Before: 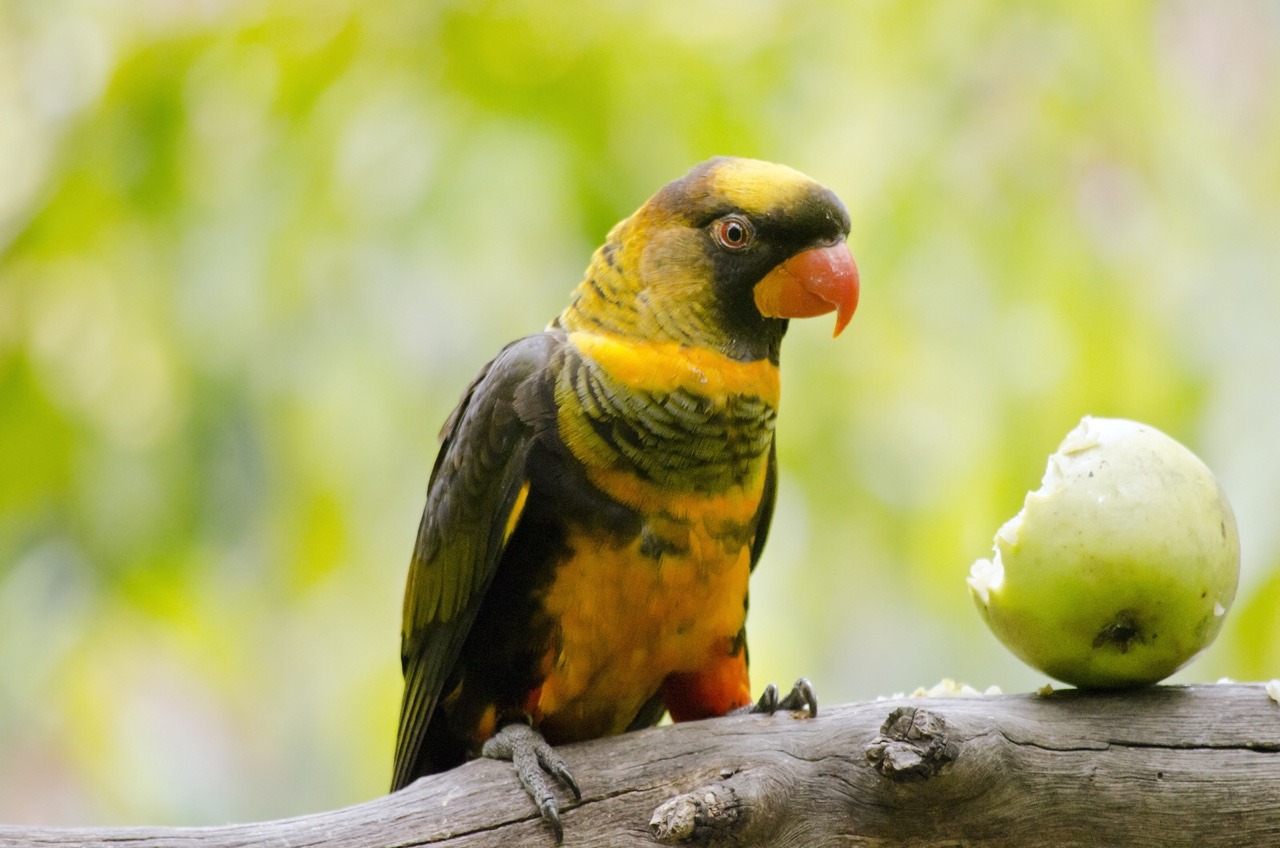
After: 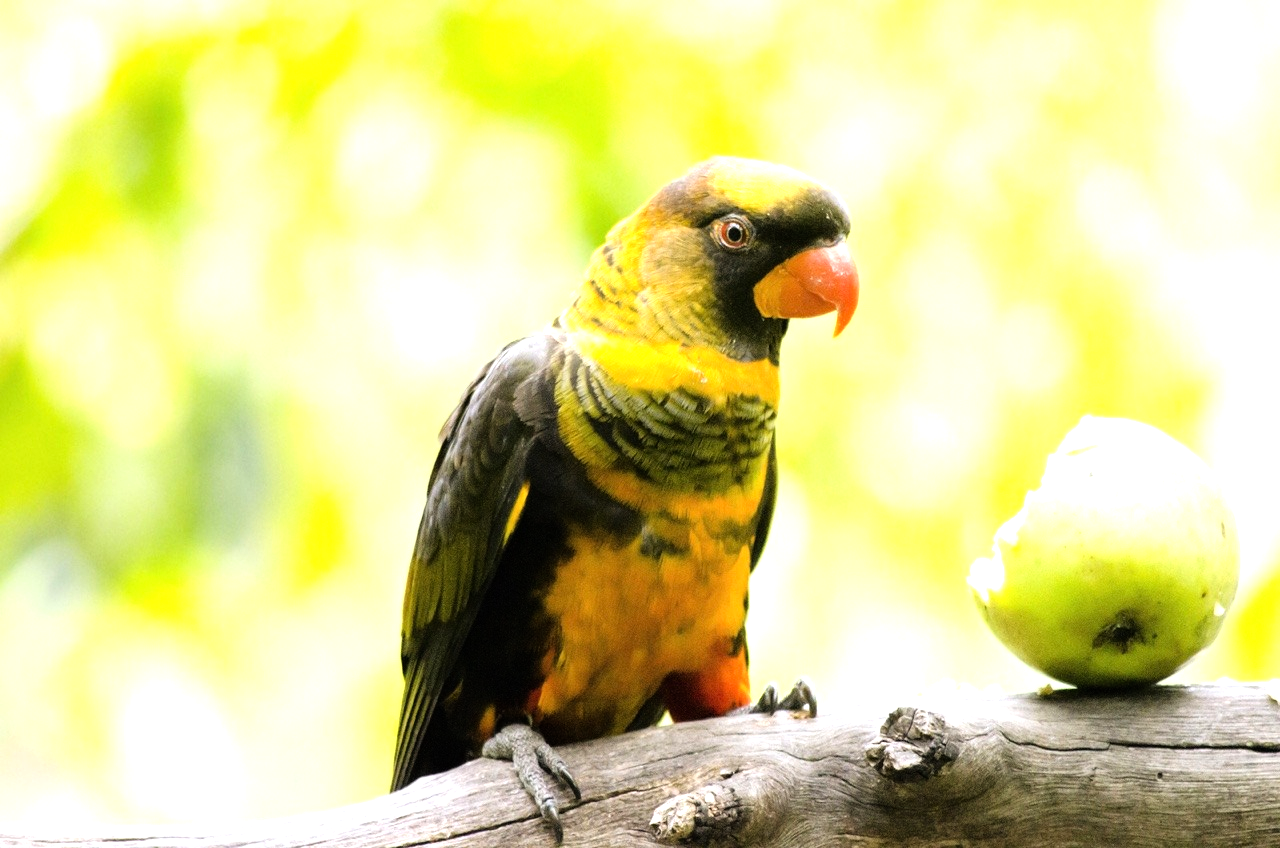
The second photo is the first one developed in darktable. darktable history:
tone equalizer: -8 EV -1.12 EV, -7 EV -1.02 EV, -6 EV -0.89 EV, -5 EV -0.594 EV, -3 EV 0.578 EV, -2 EV 0.877 EV, -1 EV 0.995 EV, +0 EV 1.06 EV
